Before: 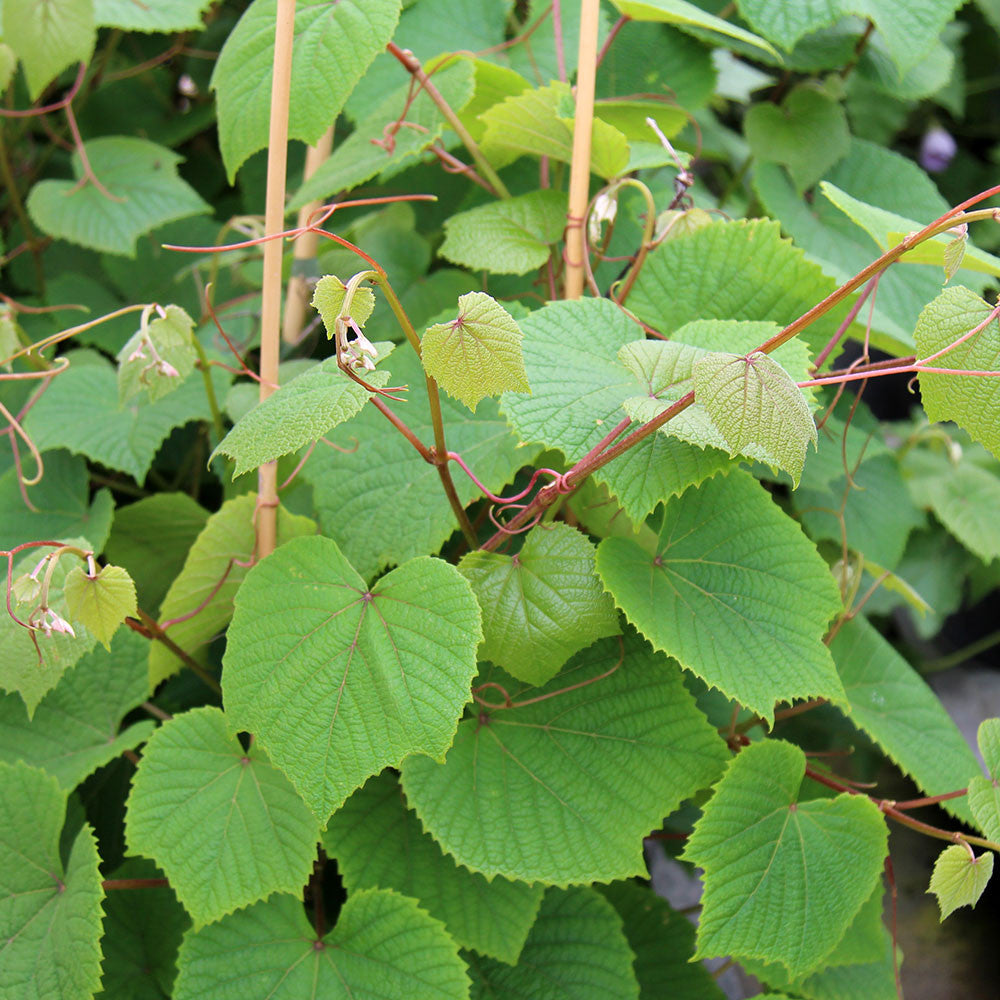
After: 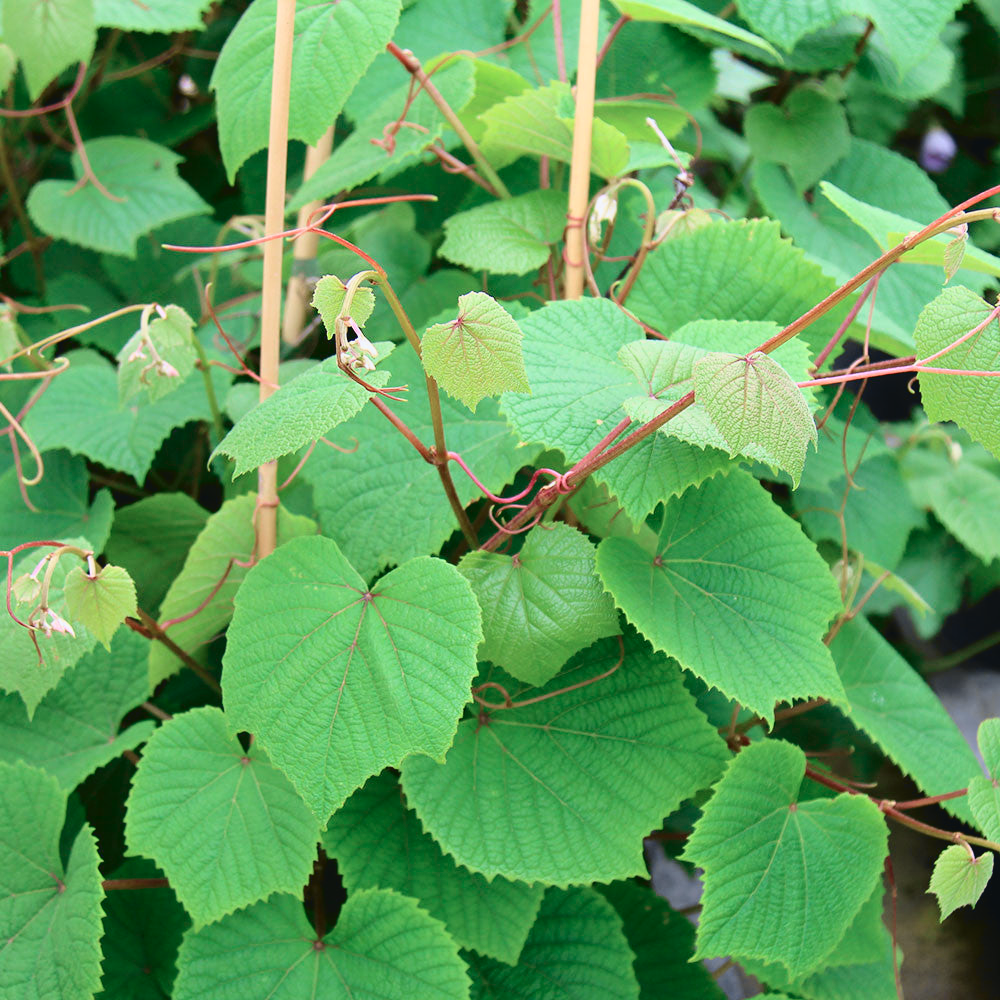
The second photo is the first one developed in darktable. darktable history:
tone curve: curves: ch0 [(0, 0.039) (0.104, 0.103) (0.273, 0.267) (0.448, 0.487) (0.704, 0.761) (0.886, 0.922) (0.994, 0.971)]; ch1 [(0, 0) (0.335, 0.298) (0.446, 0.413) (0.485, 0.487) (0.515, 0.503) (0.566, 0.563) (0.641, 0.655) (1, 1)]; ch2 [(0, 0) (0.314, 0.301) (0.421, 0.411) (0.502, 0.494) (0.528, 0.54) (0.557, 0.559) (0.612, 0.605) (0.722, 0.686) (1, 1)], color space Lab, independent channels, preserve colors none
